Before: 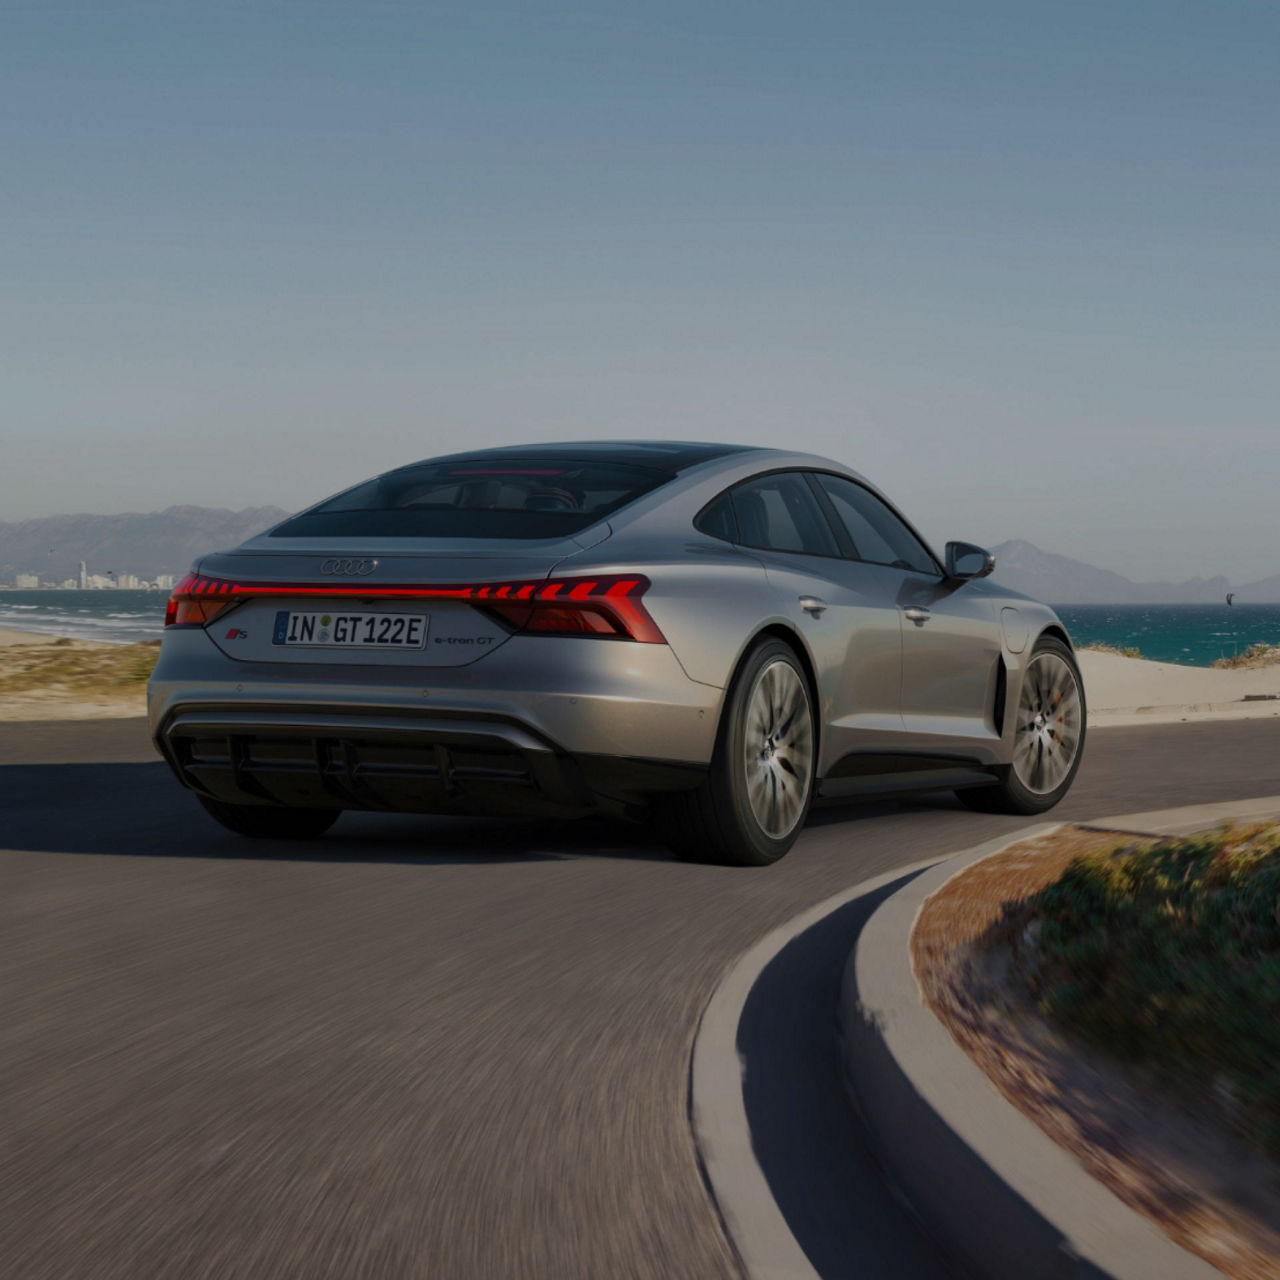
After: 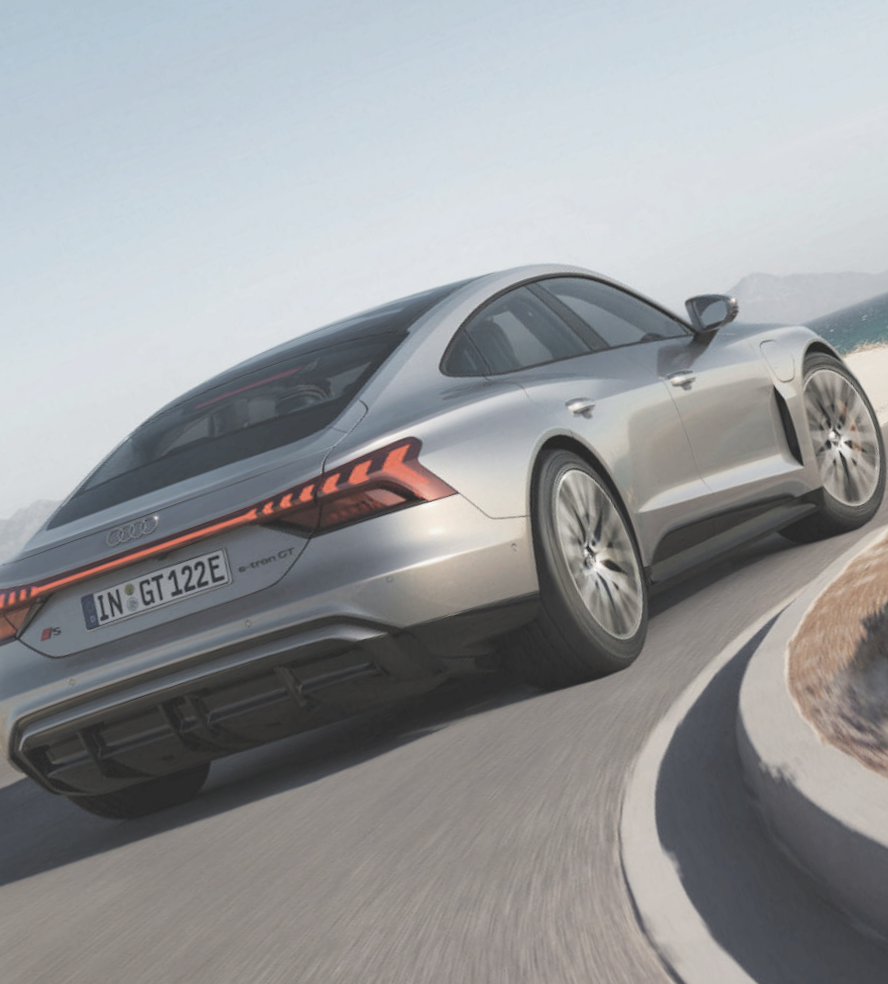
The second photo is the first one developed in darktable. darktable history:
contrast brightness saturation: brightness 0.182, saturation -0.483
exposure: black level correction -0.005, exposure 1.002 EV, compensate exposure bias true, compensate highlight preservation false
crop and rotate: angle 20.24°, left 6.825%, right 3.983%, bottom 1.175%
